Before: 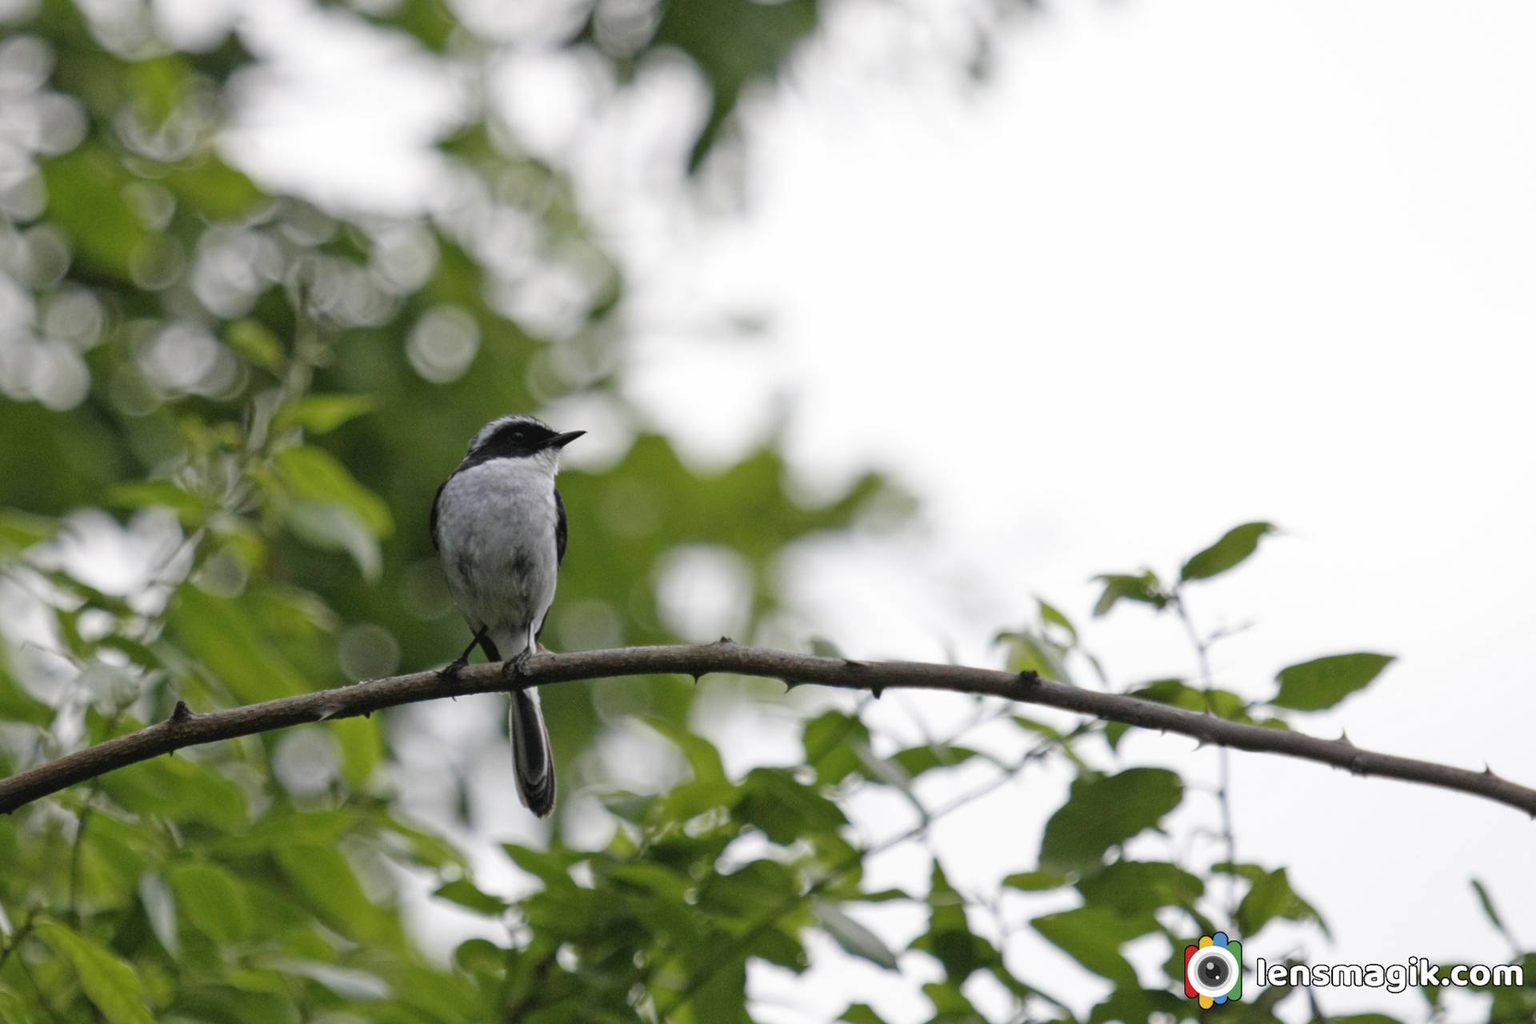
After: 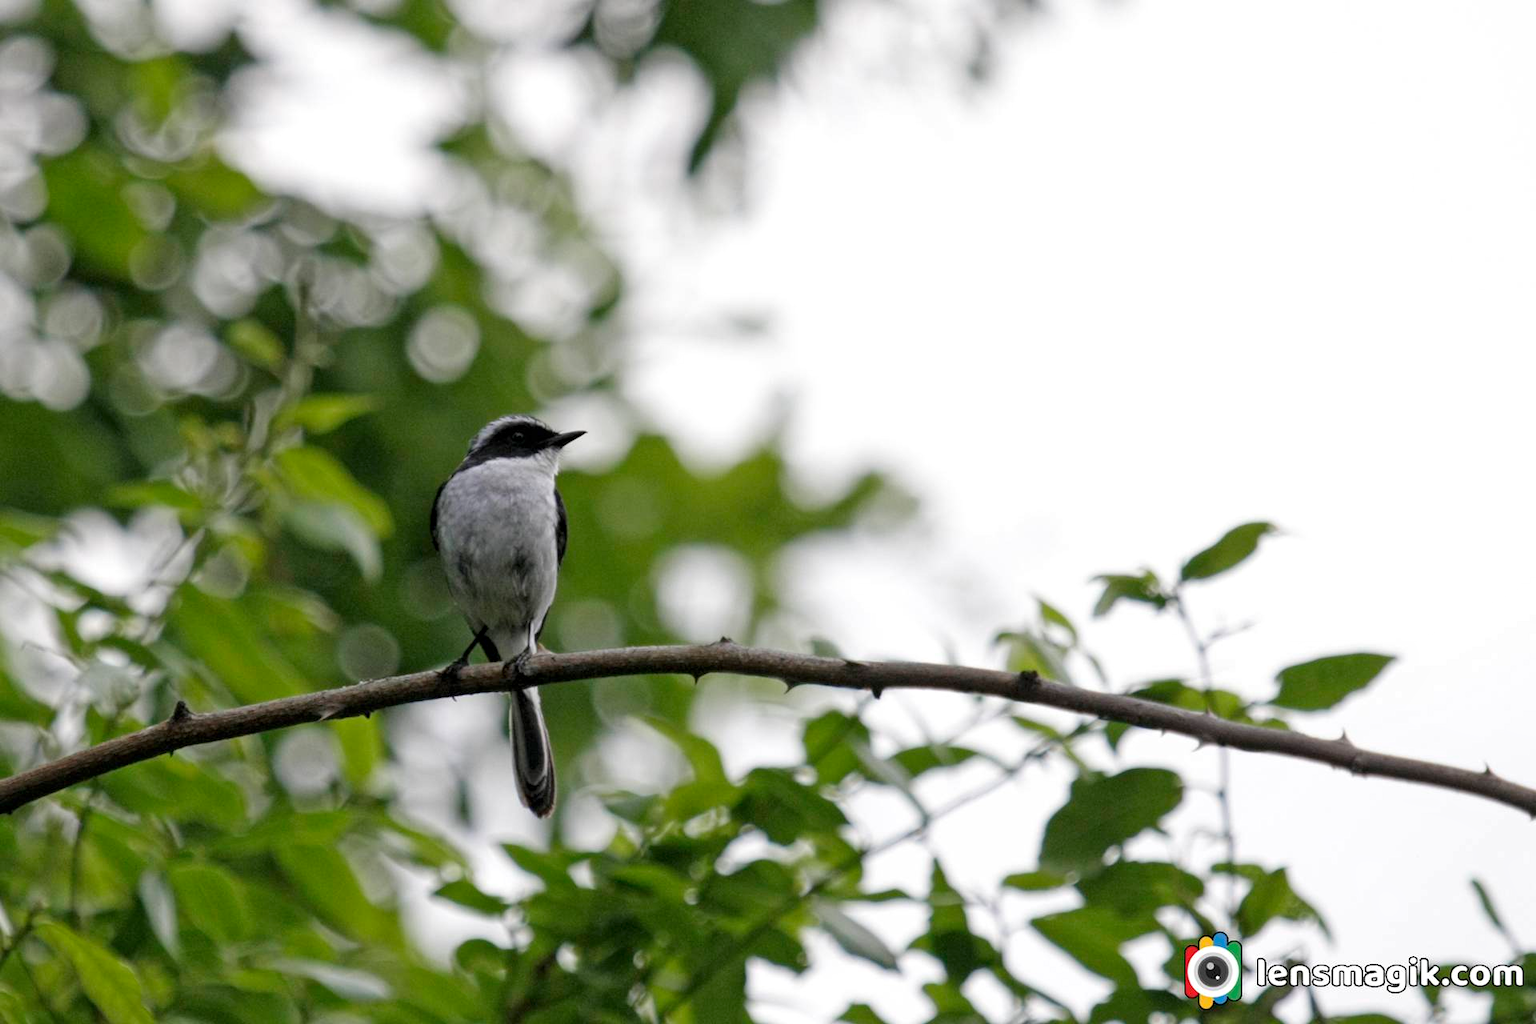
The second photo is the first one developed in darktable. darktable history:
local contrast: highlights 105%, shadows 103%, detail 119%, midtone range 0.2
tone equalizer: smoothing diameter 2.05%, edges refinement/feathering 22.16, mask exposure compensation -1.57 EV, filter diffusion 5
